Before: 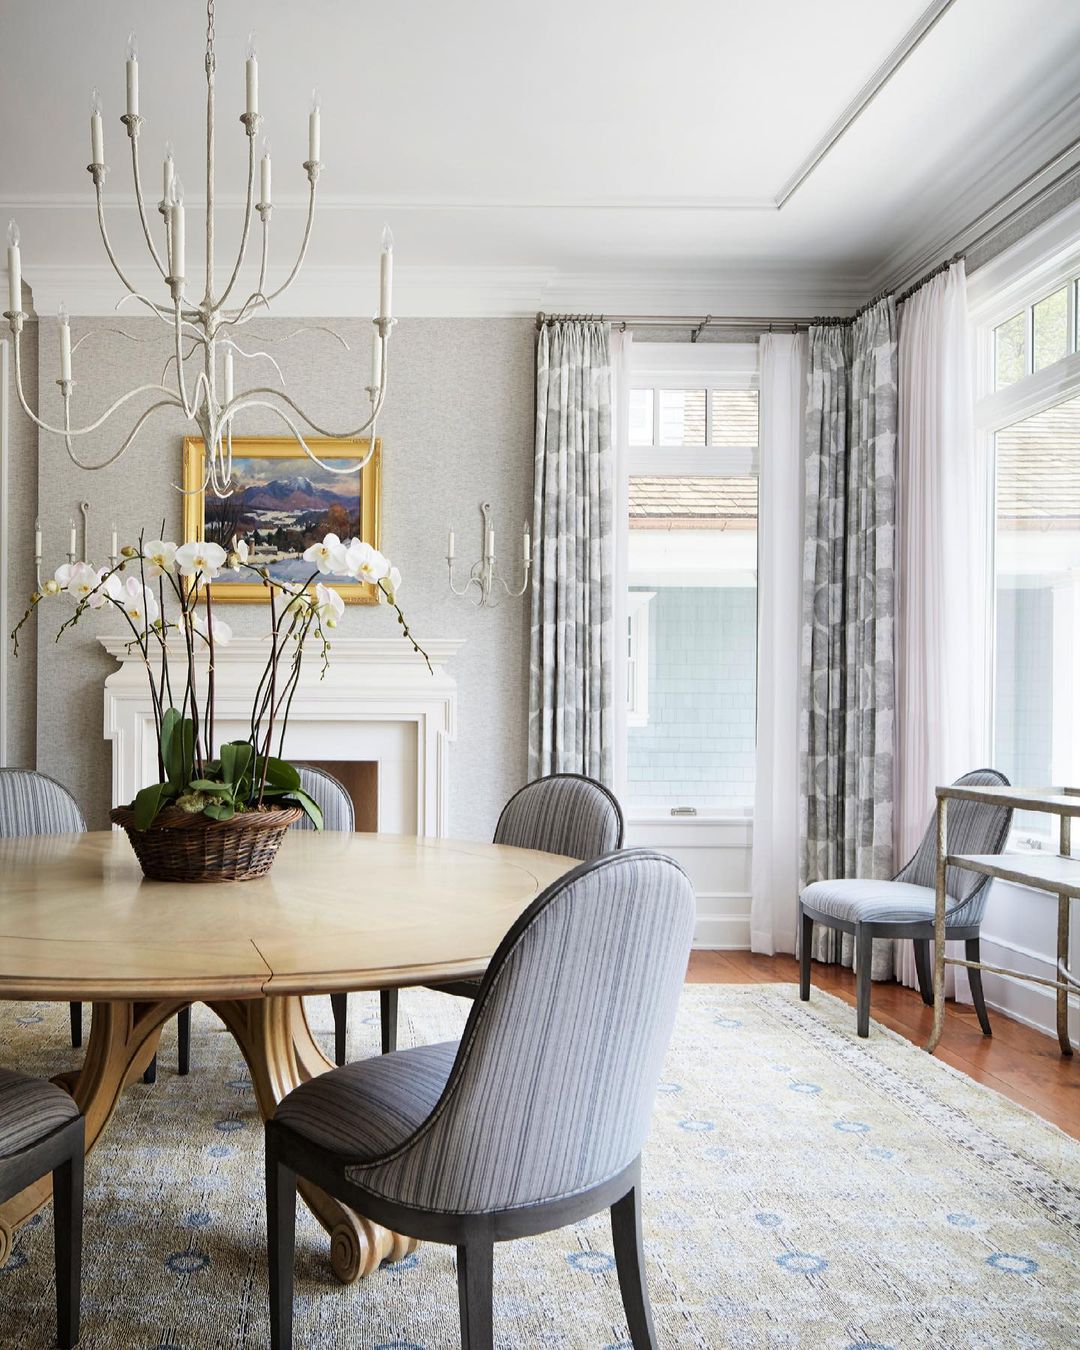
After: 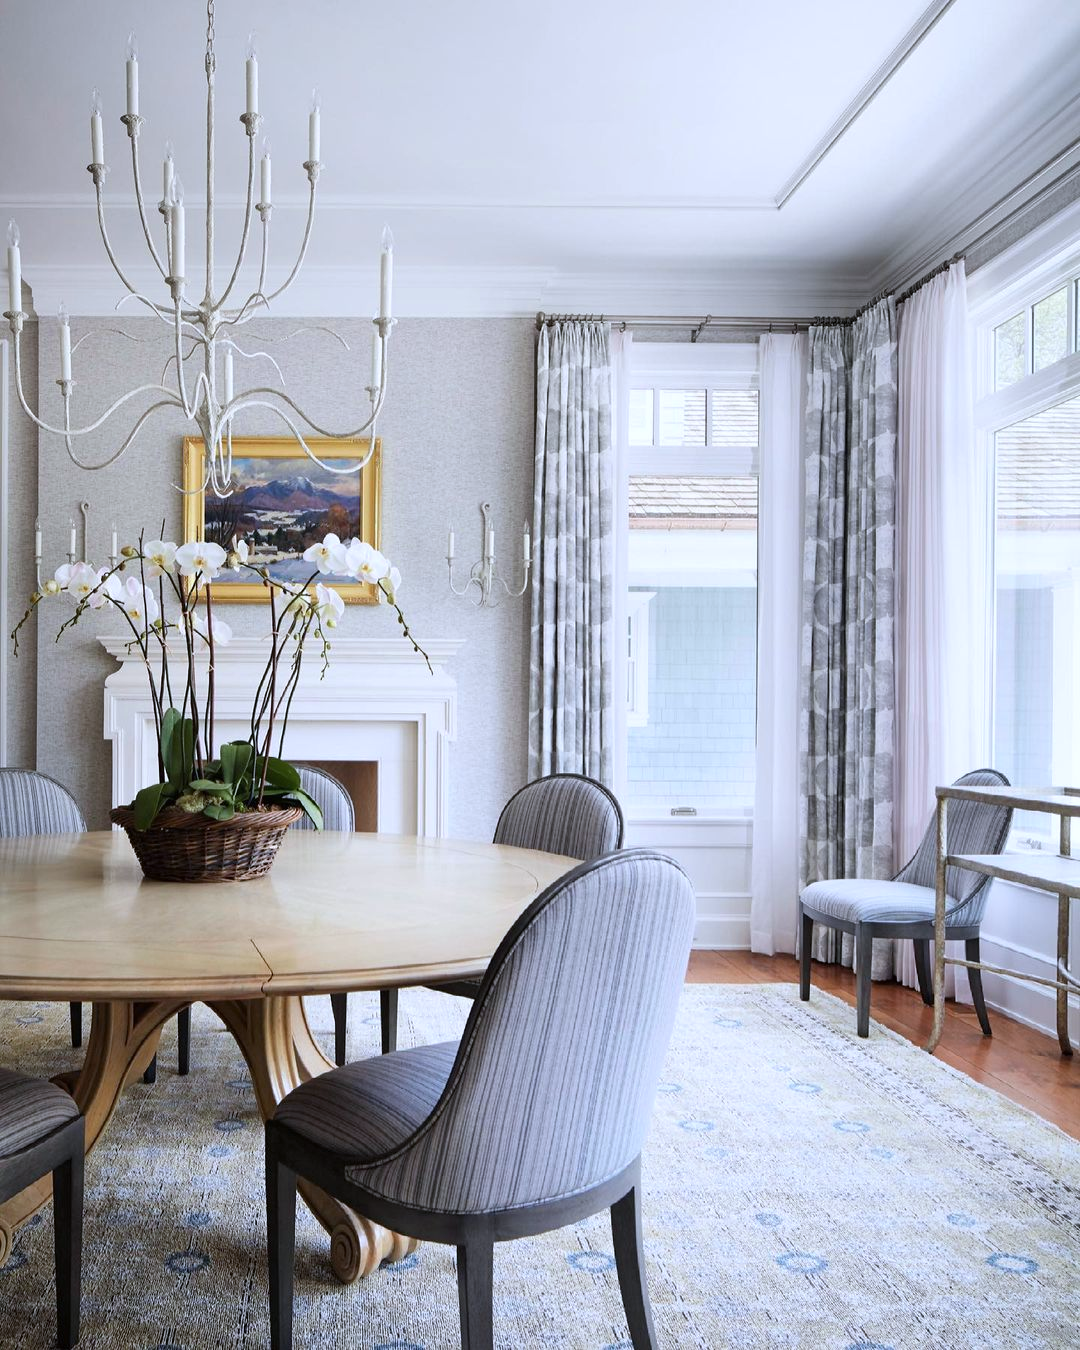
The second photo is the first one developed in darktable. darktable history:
white balance: emerald 1
color calibration: illuminant as shot in camera, x 0.366, y 0.378, temperature 4425.7 K, saturation algorithm version 1 (2020)
